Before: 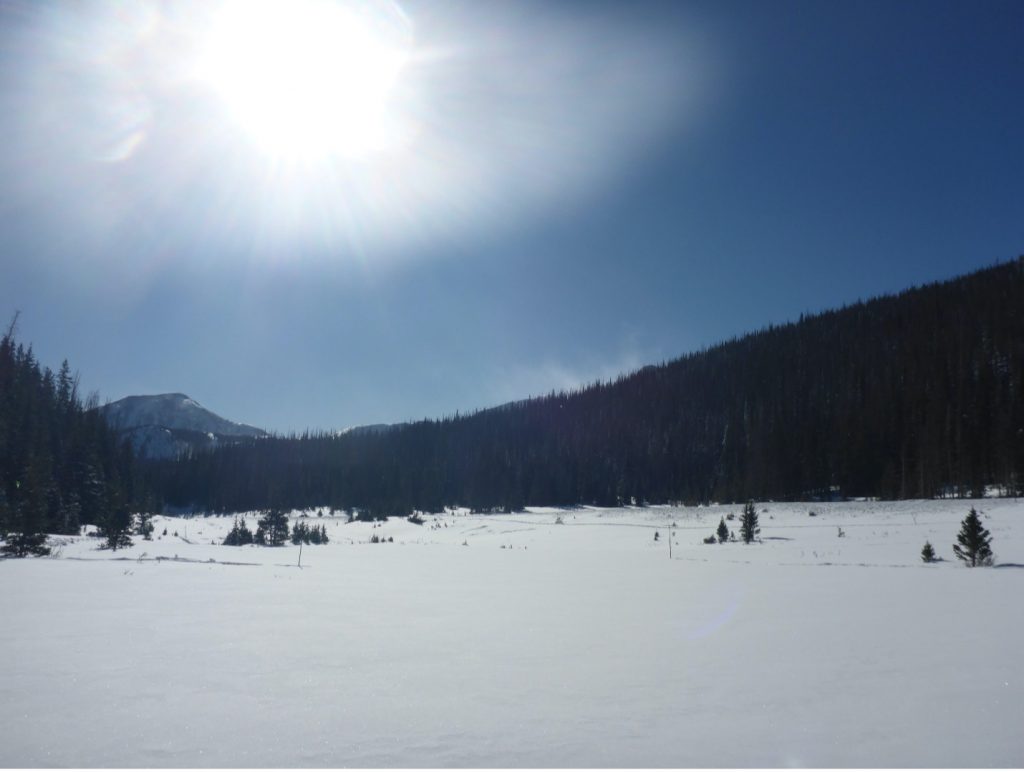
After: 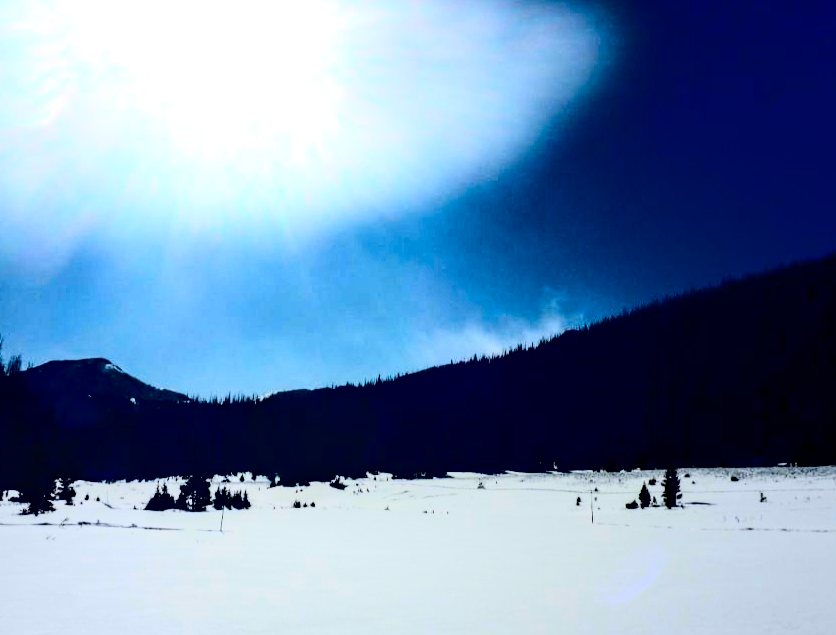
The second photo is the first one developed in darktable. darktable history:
local contrast: shadows 91%, midtone range 0.497
exposure: exposure 0.376 EV, compensate exposure bias true, compensate highlight preservation false
crop and rotate: left 7.687%, top 4.574%, right 10.61%, bottom 13.117%
contrast brightness saturation: contrast 0.771, brightness -0.998, saturation 0.996
